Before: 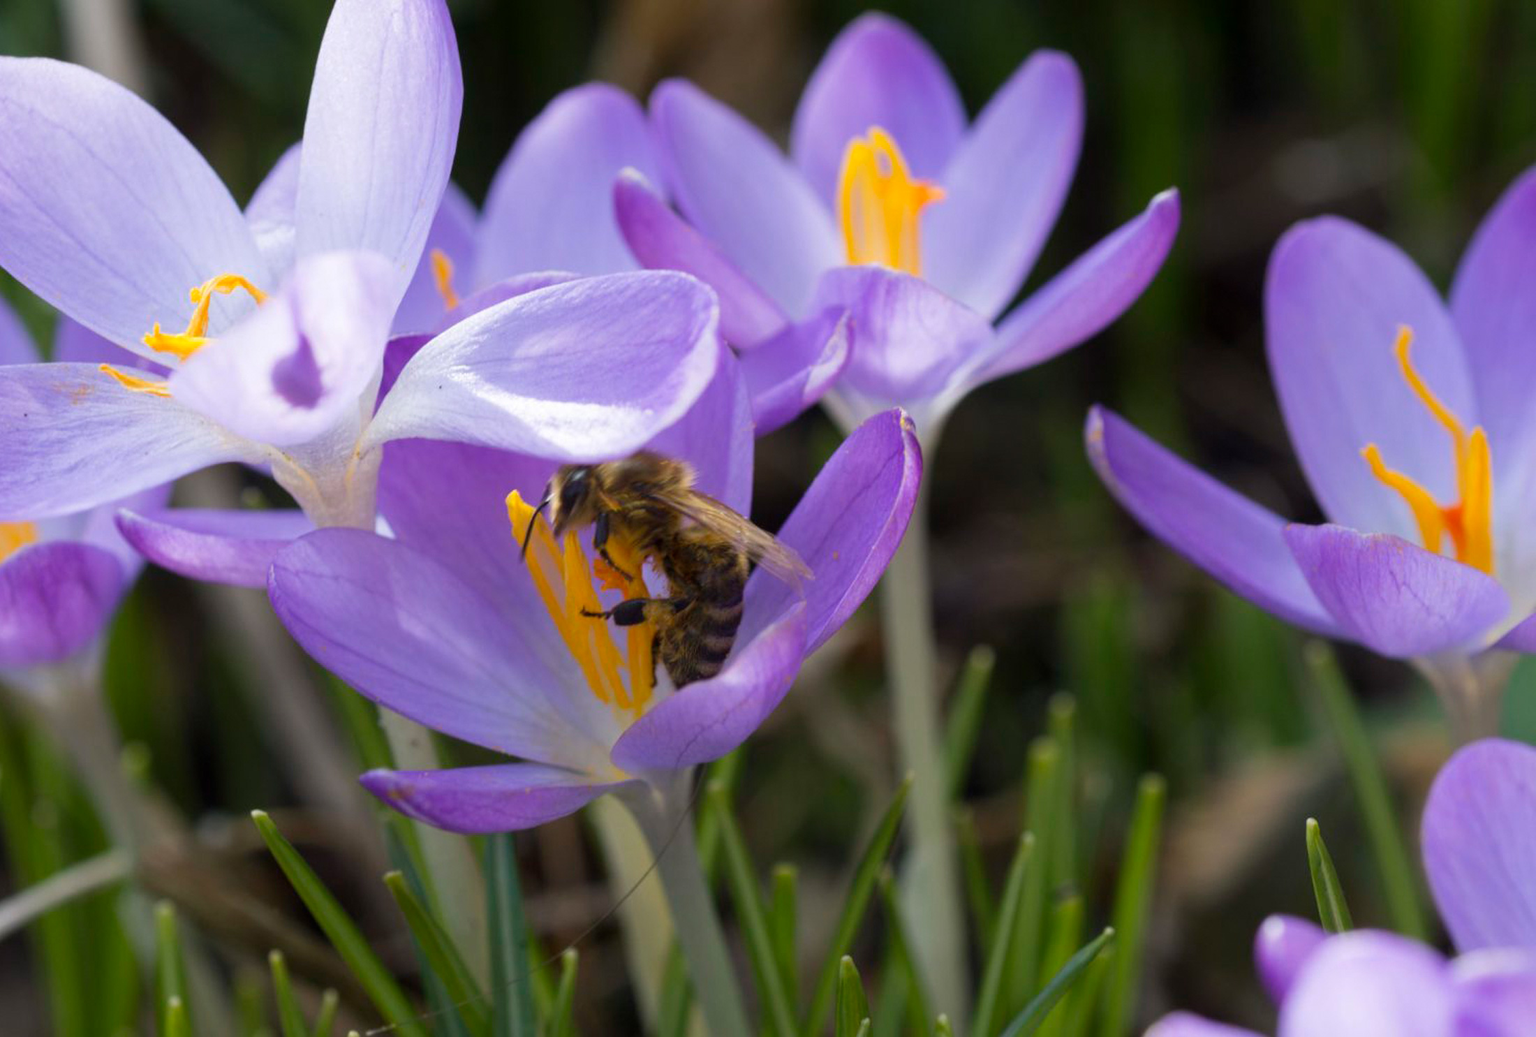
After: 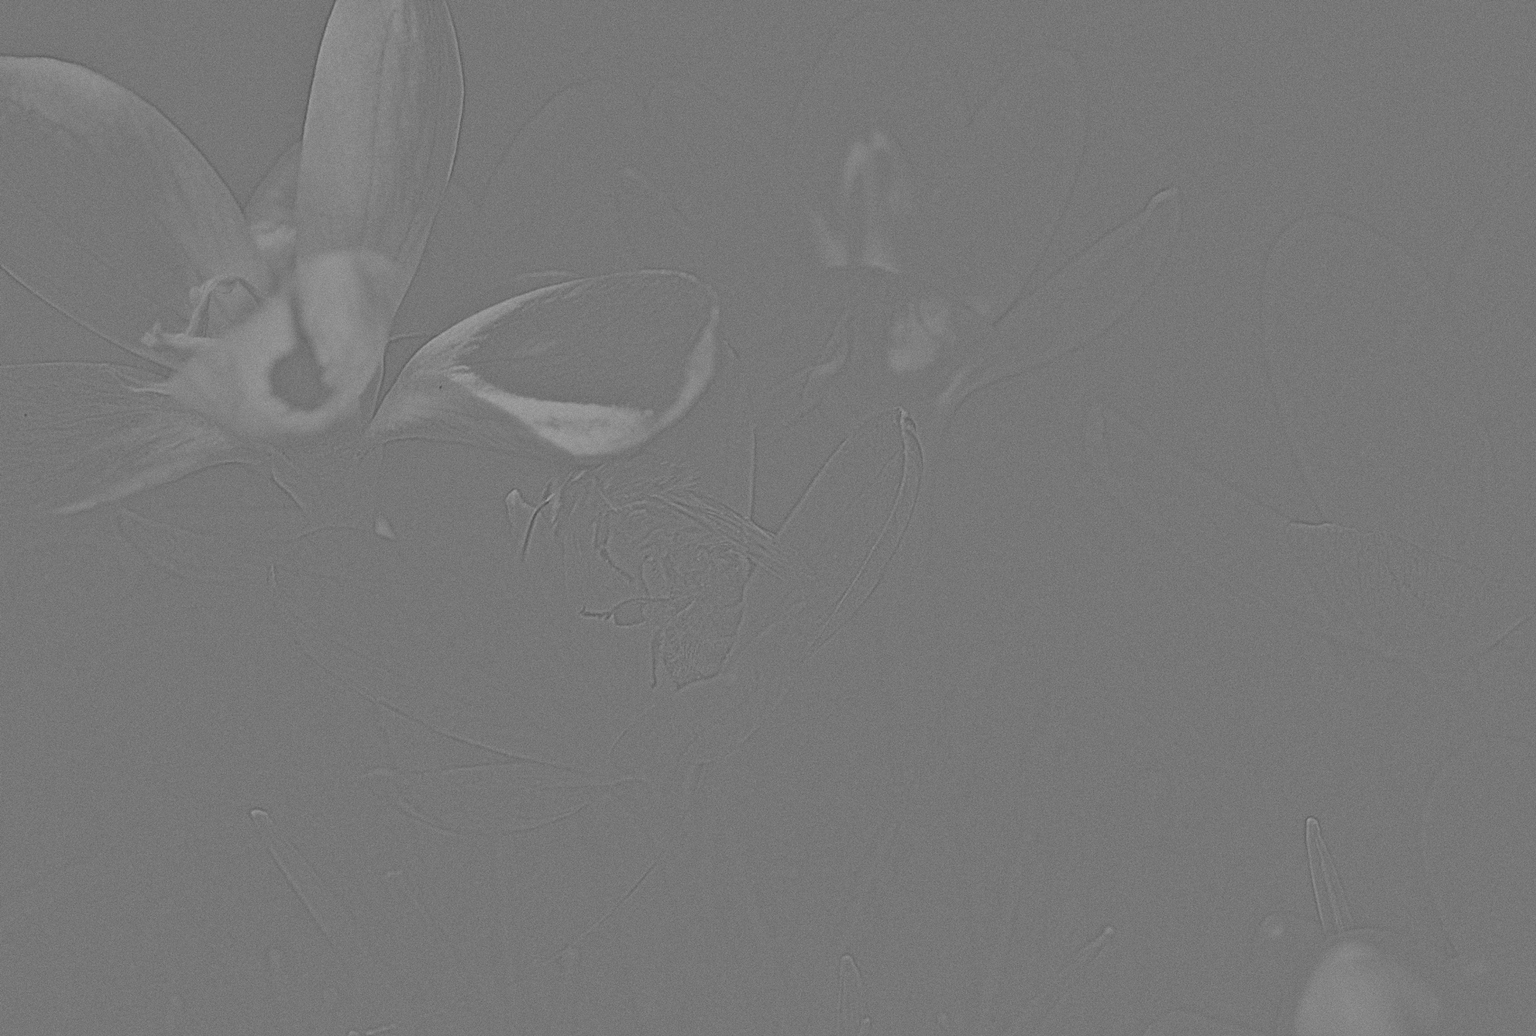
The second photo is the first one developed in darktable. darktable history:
highpass: sharpness 9.84%, contrast boost 9.94%
exposure: exposure 0.95 EV, compensate highlight preservation false
local contrast: mode bilateral grid, contrast 20, coarseness 20, detail 150%, midtone range 0.2
grain: coarseness 0.09 ISO
